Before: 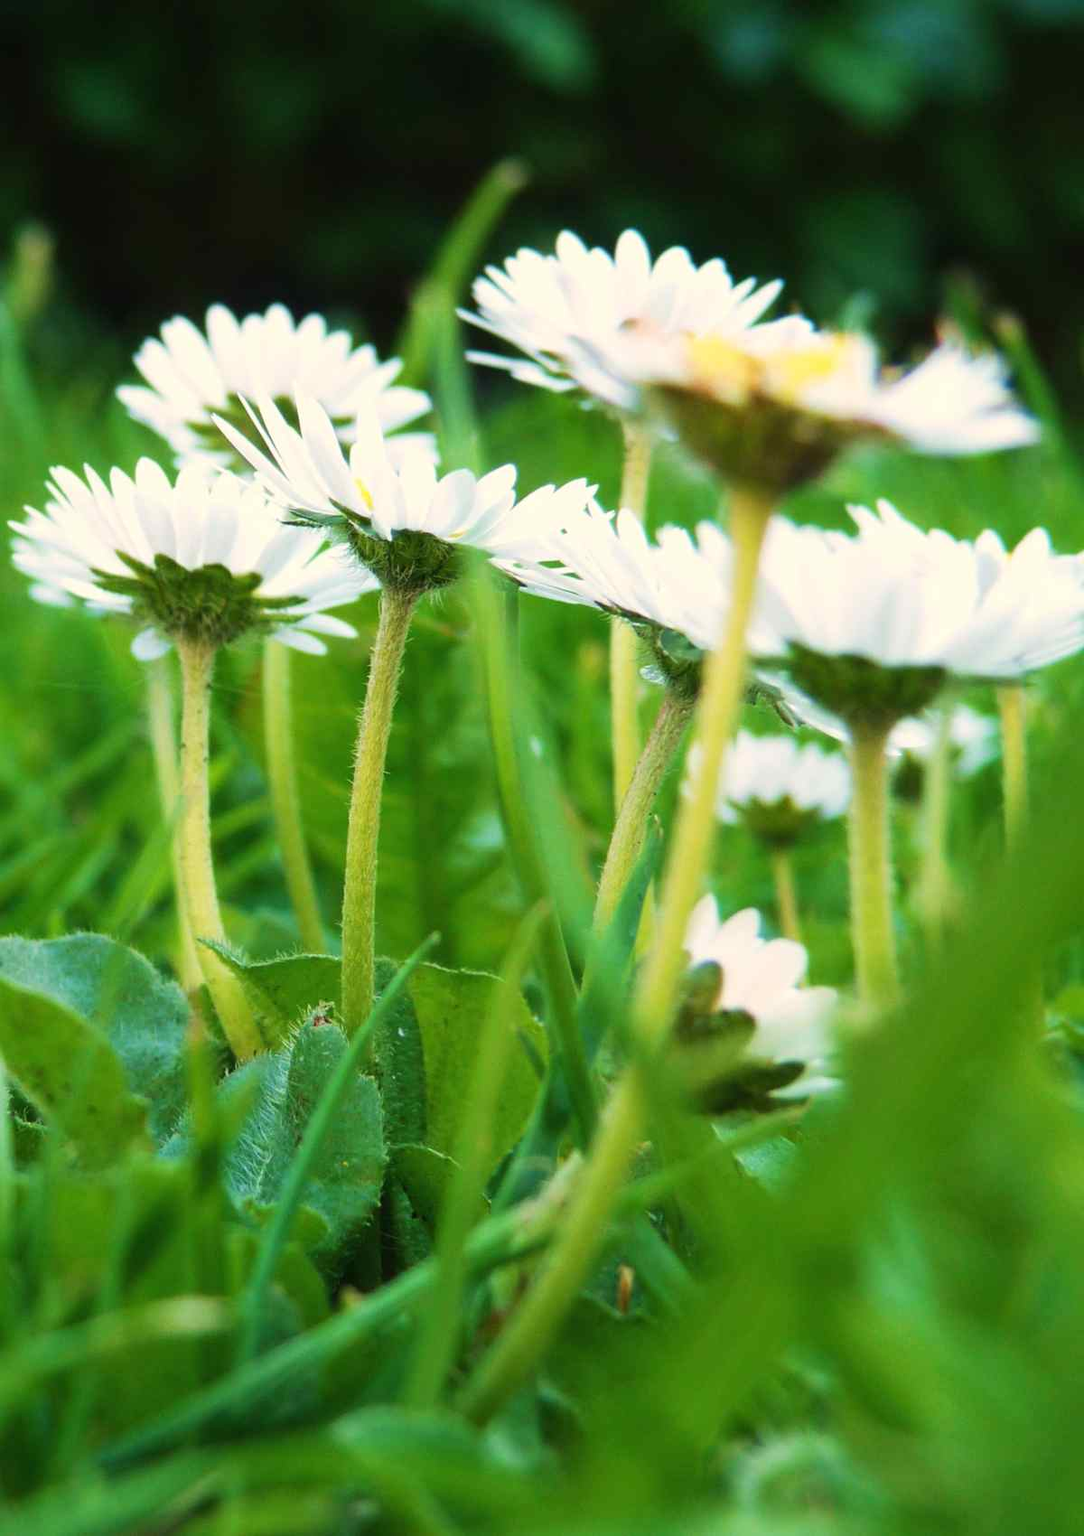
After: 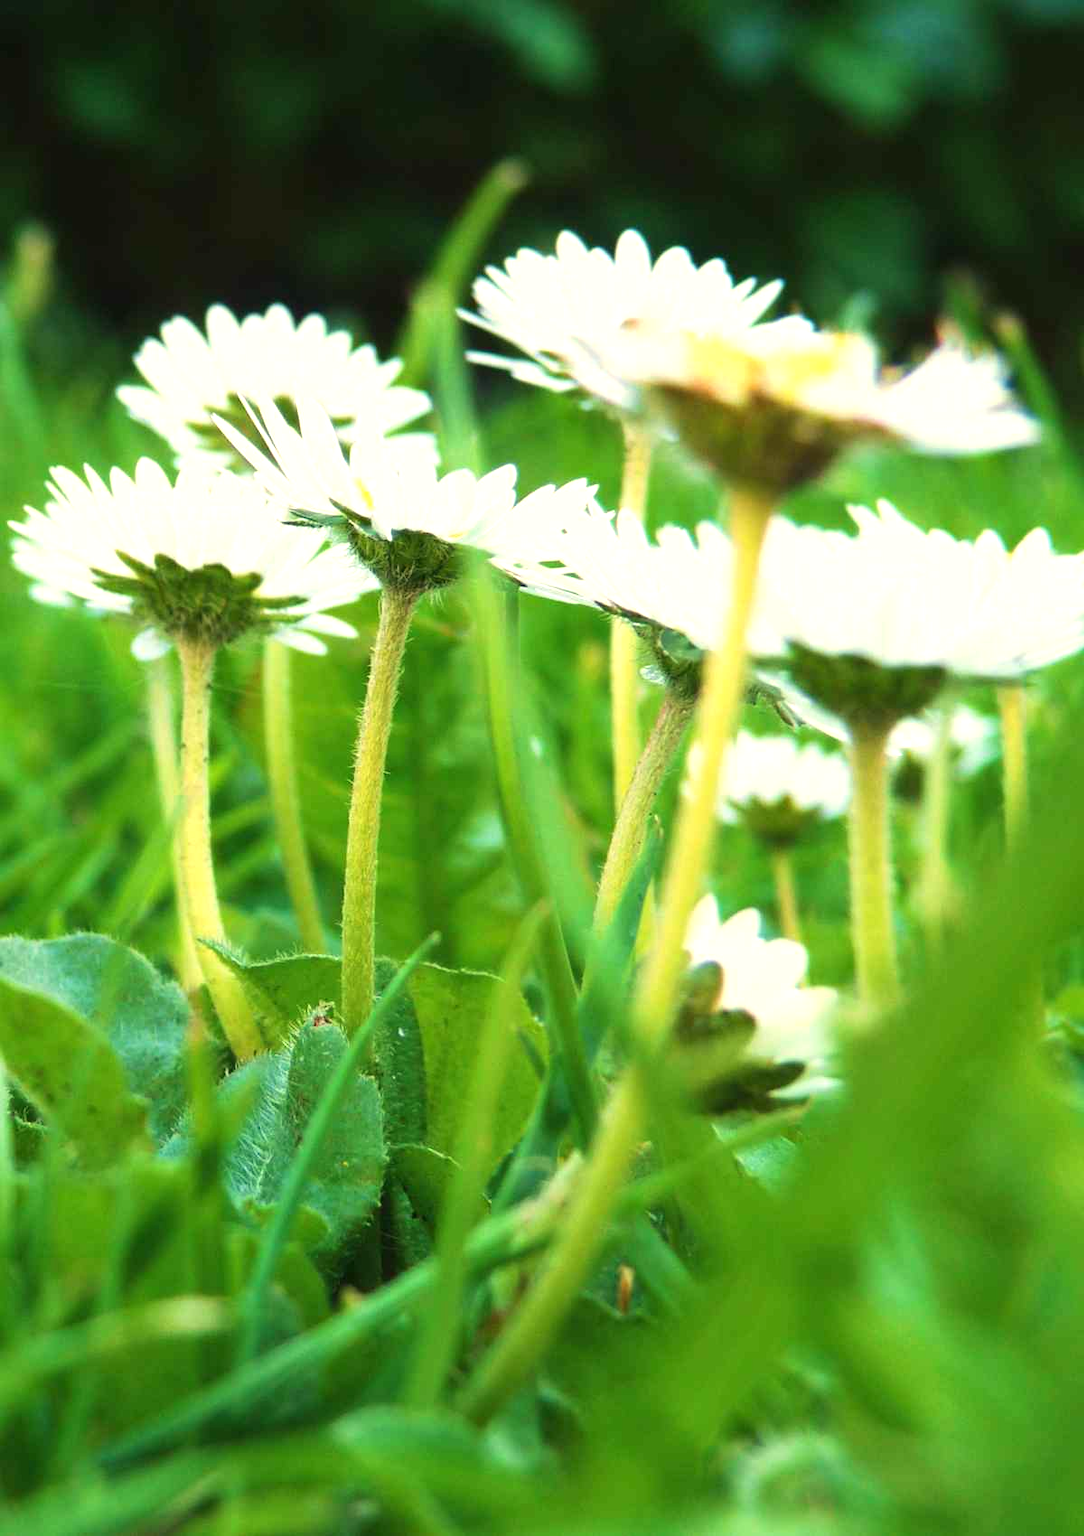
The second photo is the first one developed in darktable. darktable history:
exposure: black level correction 0, exposure 0.5 EV, compensate highlight preservation false
white balance: red 1.029, blue 0.92
